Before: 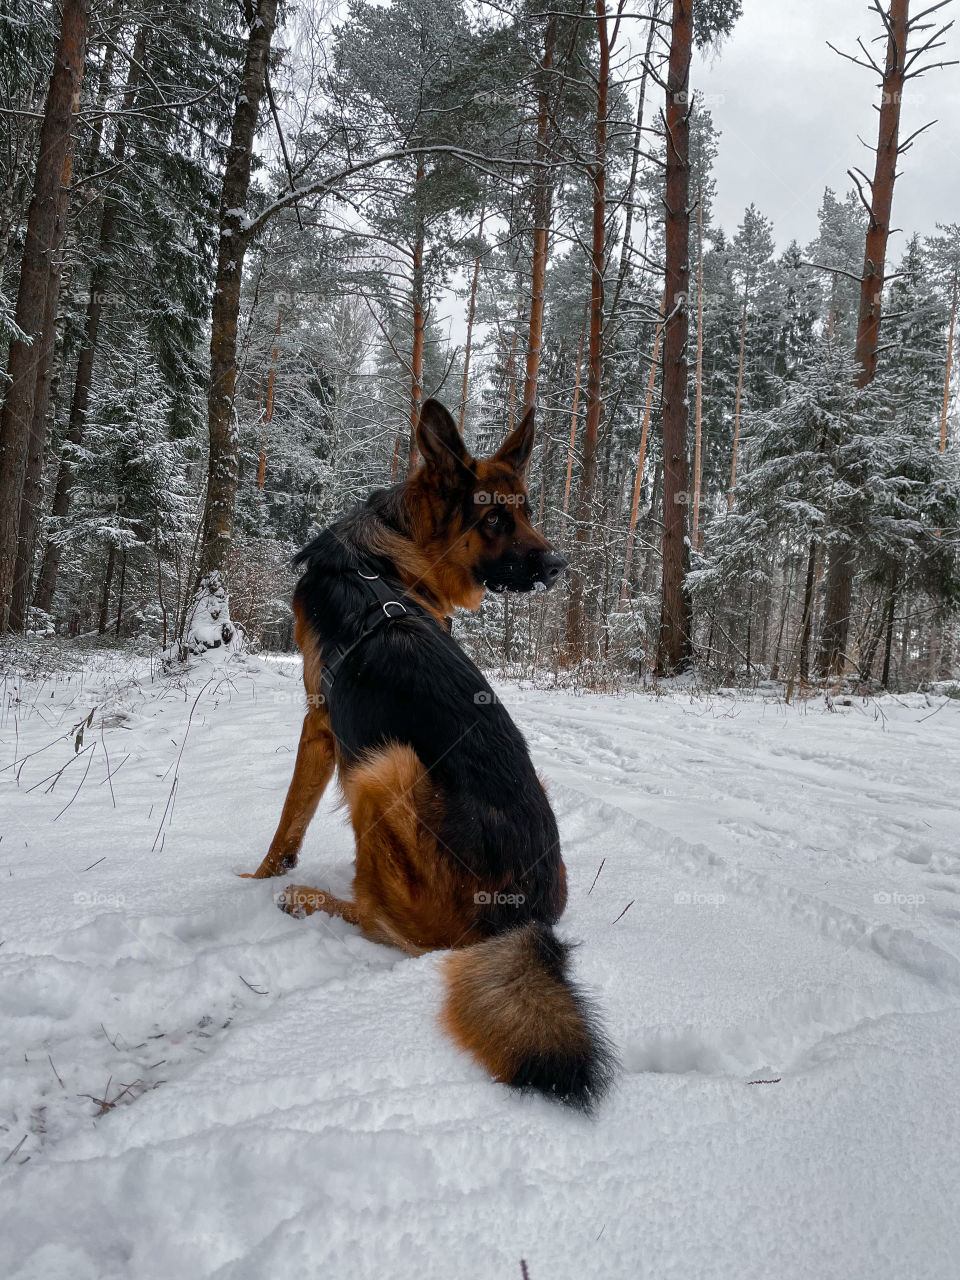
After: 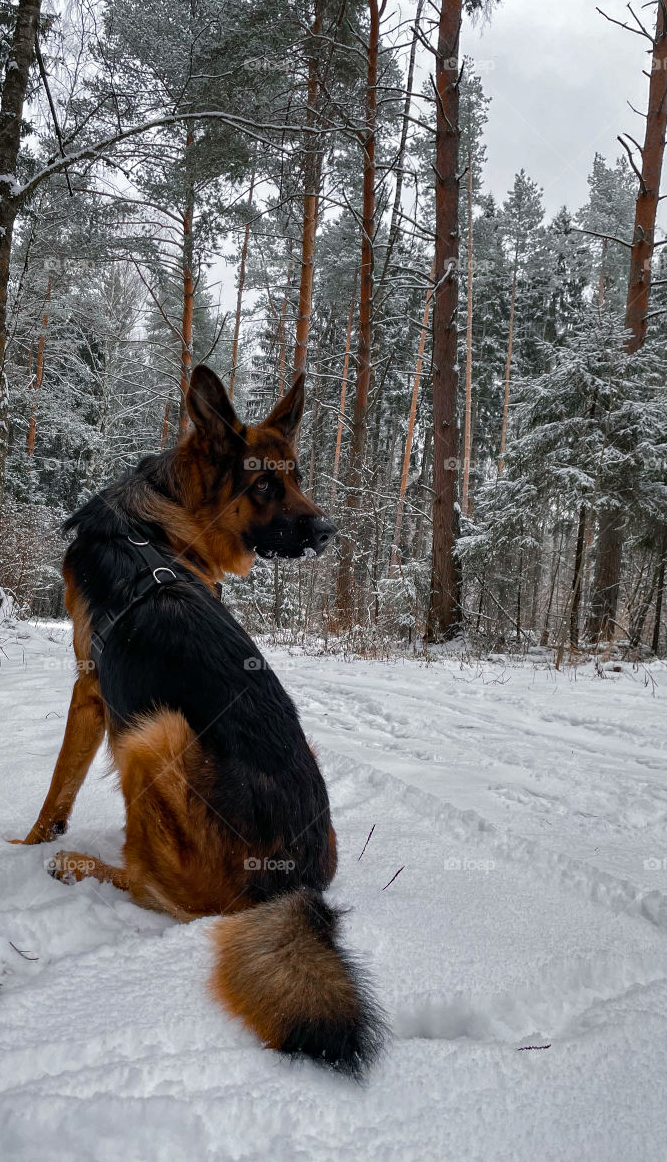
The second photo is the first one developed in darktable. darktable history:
crop and rotate: left 23.974%, top 2.733%, right 6.468%, bottom 6.463%
haze removal: compatibility mode true, adaptive false
